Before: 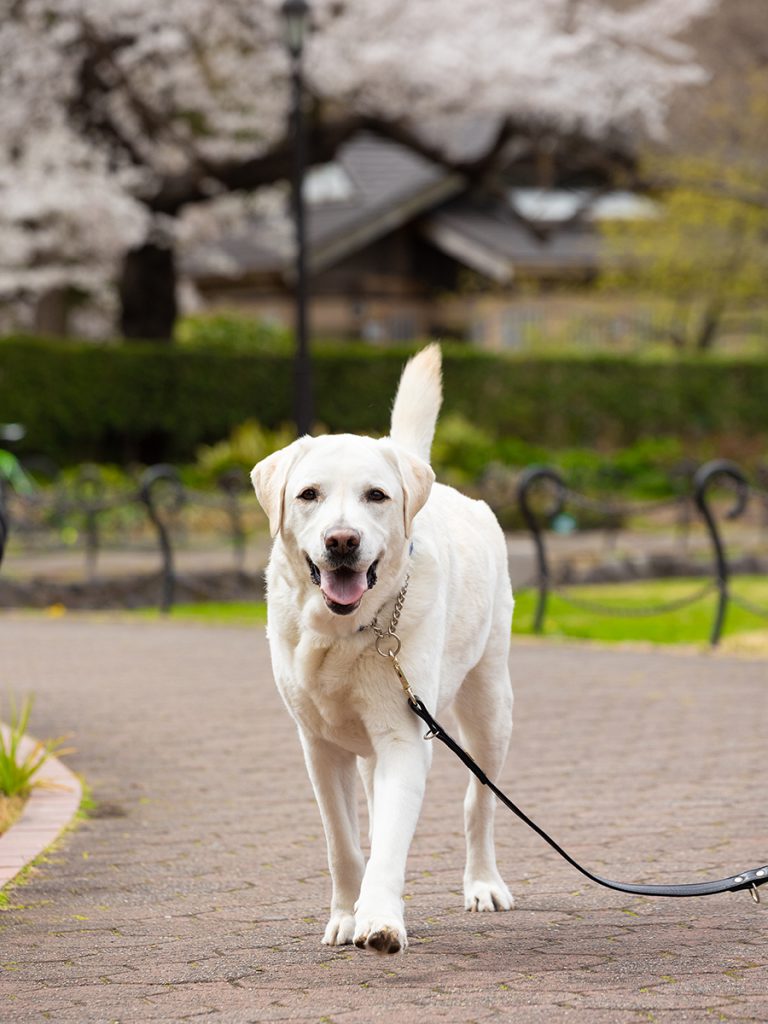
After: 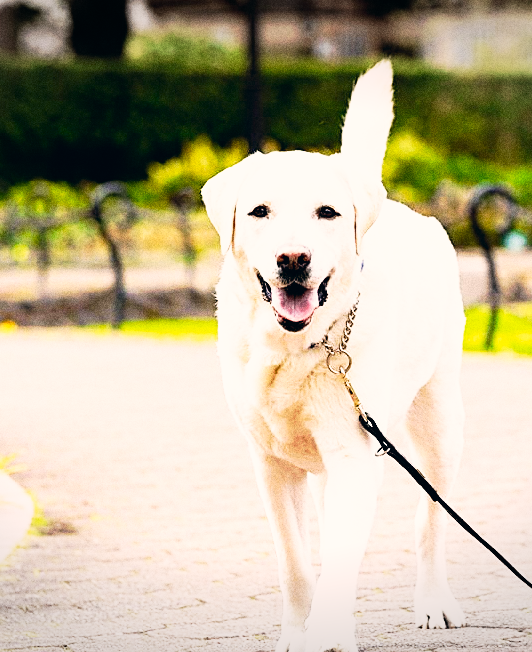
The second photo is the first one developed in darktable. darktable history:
crop: left 6.488%, top 27.668%, right 24.183%, bottom 8.656%
sharpen: on, module defaults
vignetting: fall-off start 100%, brightness -0.282, width/height ratio 1.31
tone curve: curves: ch0 [(0, 0) (0.003, 0.005) (0.011, 0.008) (0.025, 0.014) (0.044, 0.021) (0.069, 0.027) (0.1, 0.041) (0.136, 0.083) (0.177, 0.138) (0.224, 0.197) (0.277, 0.259) (0.335, 0.331) (0.399, 0.399) (0.468, 0.476) (0.543, 0.547) (0.623, 0.635) (0.709, 0.753) (0.801, 0.847) (0.898, 0.94) (1, 1)], preserve colors none
base curve: curves: ch0 [(0, 0) (0.007, 0.004) (0.027, 0.03) (0.046, 0.07) (0.207, 0.54) (0.442, 0.872) (0.673, 0.972) (1, 1)], preserve colors none
color correction: highlights a* 5.38, highlights b* 5.3, shadows a* -4.26, shadows b* -5.11
grain: coarseness 0.09 ISO, strength 40%
exposure: exposure 0 EV, compensate highlight preservation false
